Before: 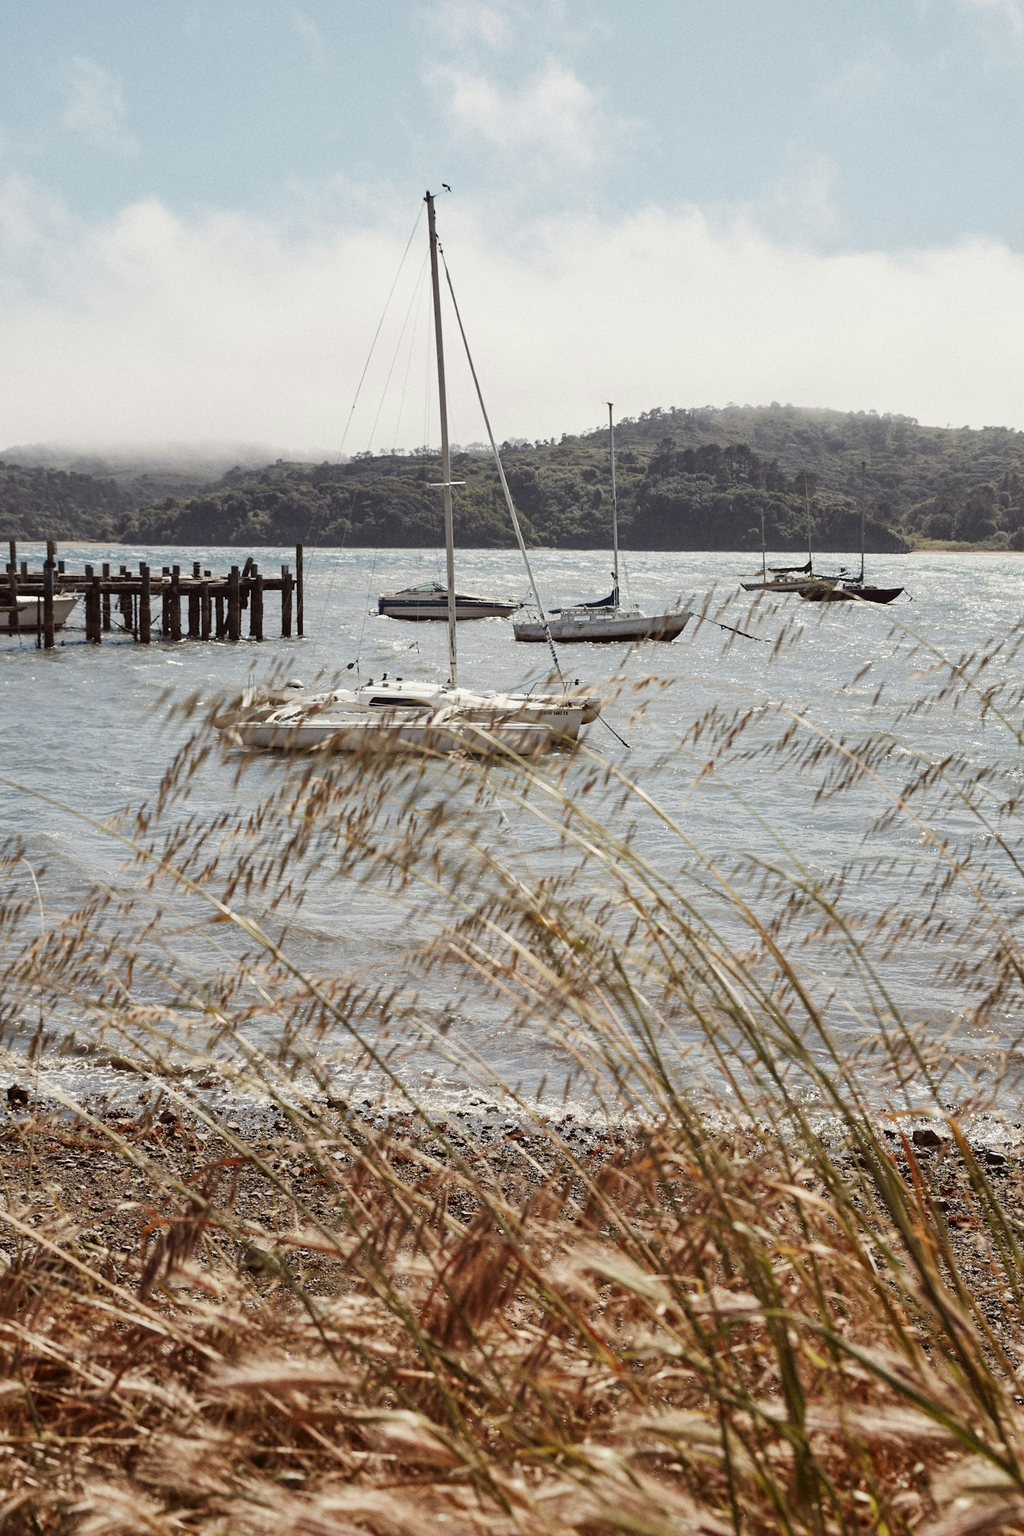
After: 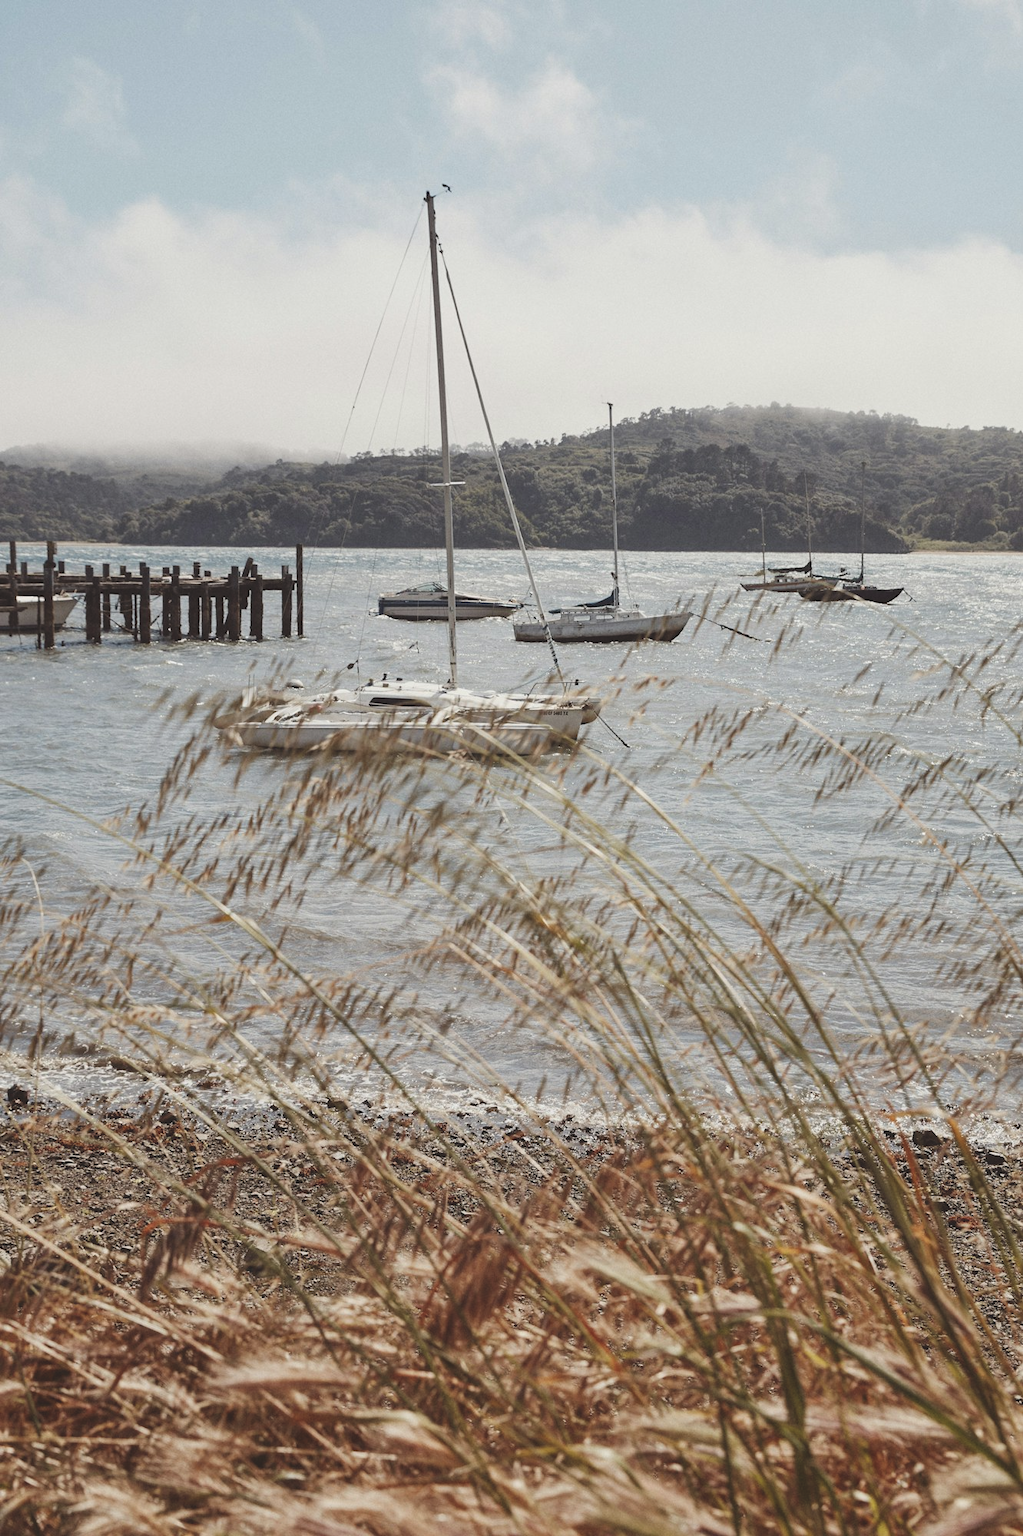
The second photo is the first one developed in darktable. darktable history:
base curve: preserve colors none
color balance: lift [1.01, 1, 1, 1], gamma [1.097, 1, 1, 1], gain [0.85, 1, 1, 1]
